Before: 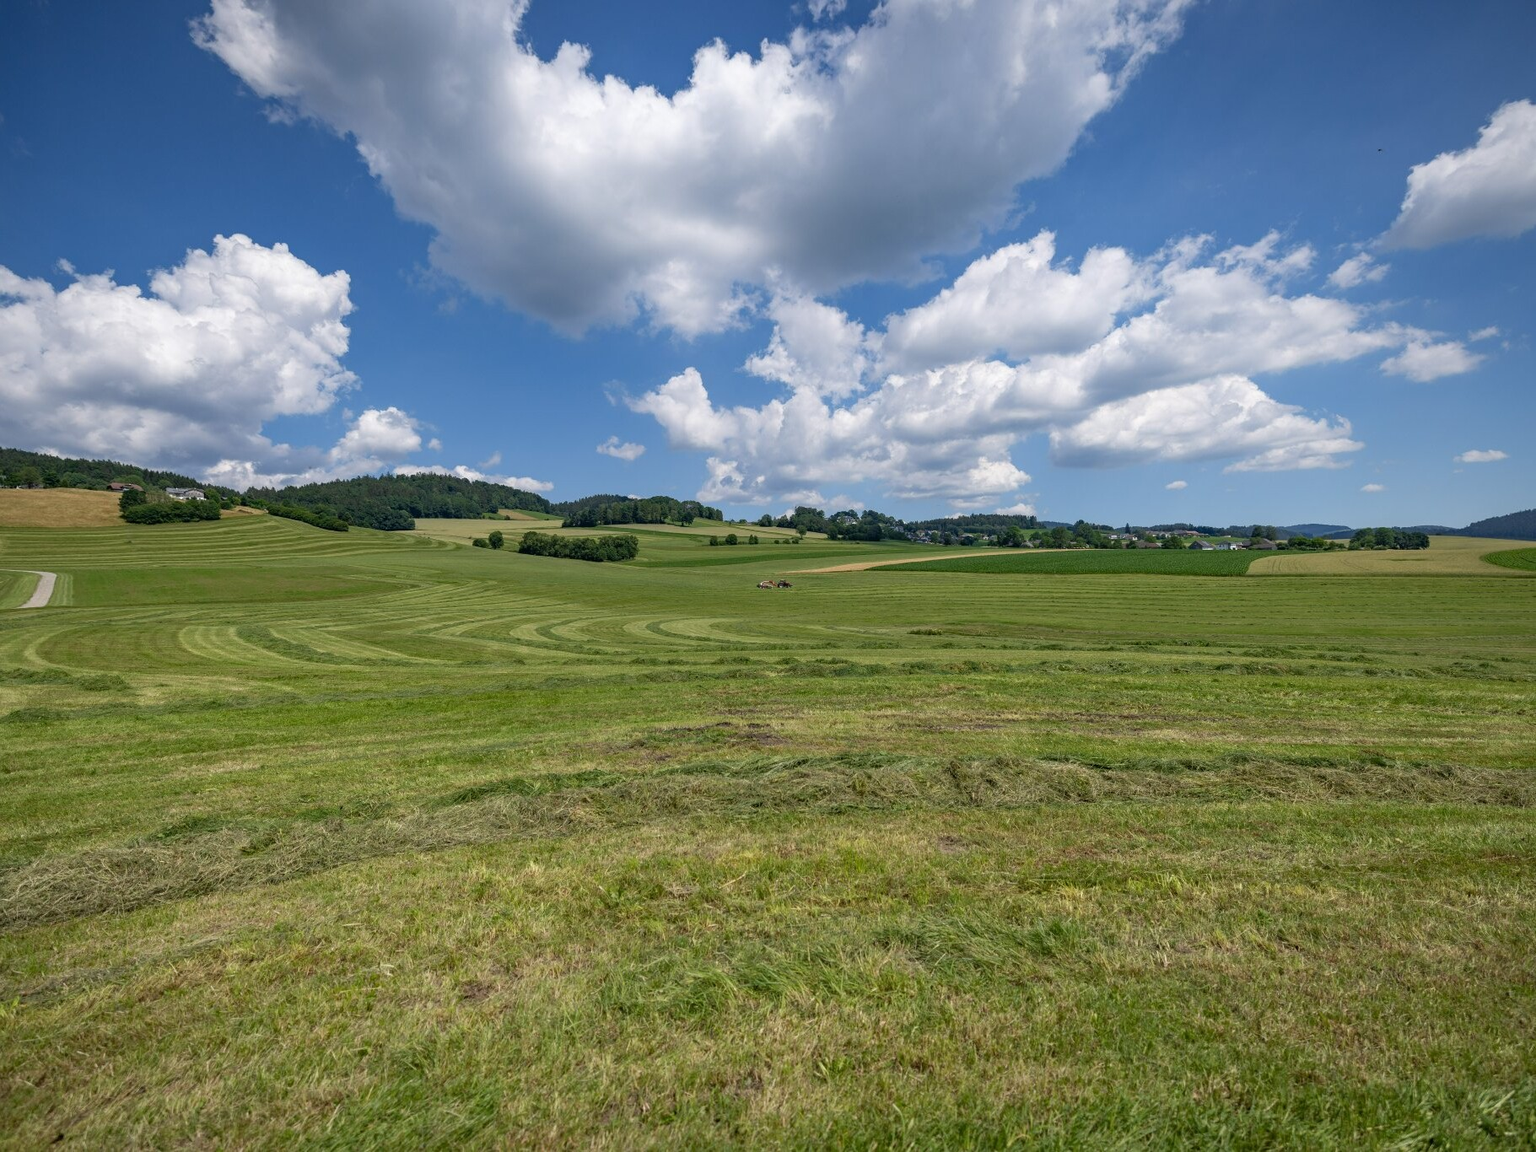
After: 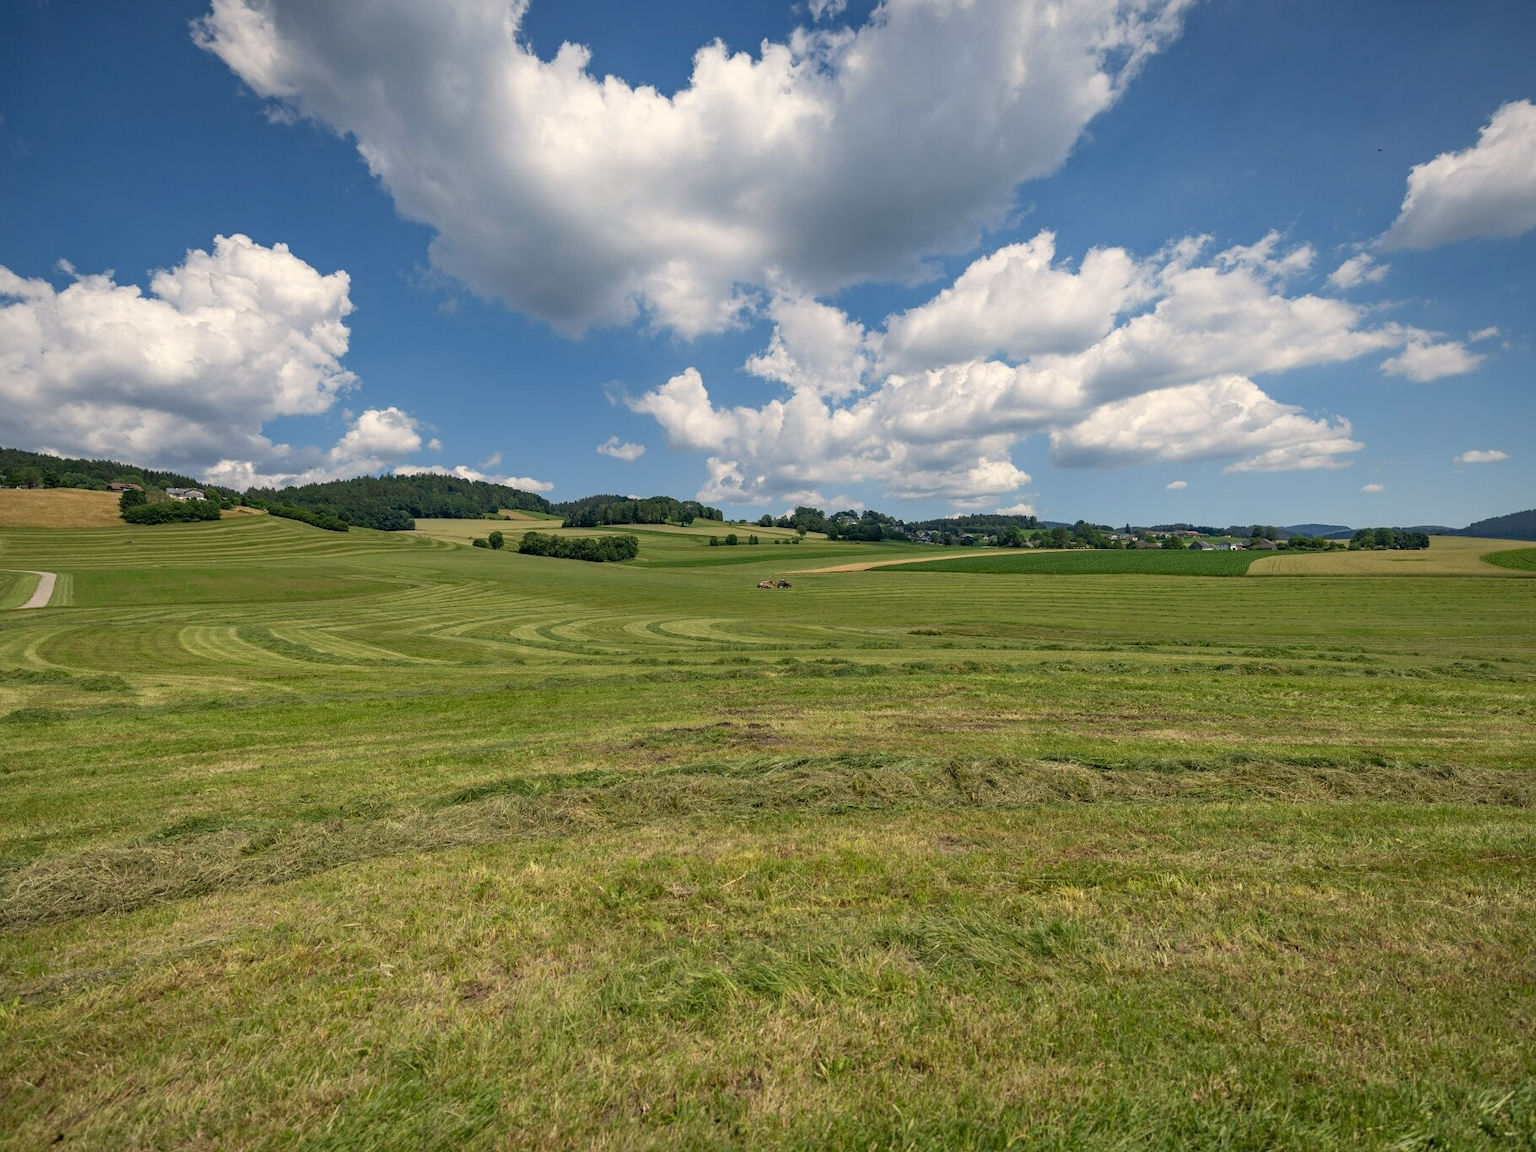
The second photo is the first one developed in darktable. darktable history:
shadows and highlights: shadows 30.86, highlights 0, soften with gaussian
white balance: red 1.045, blue 0.932
